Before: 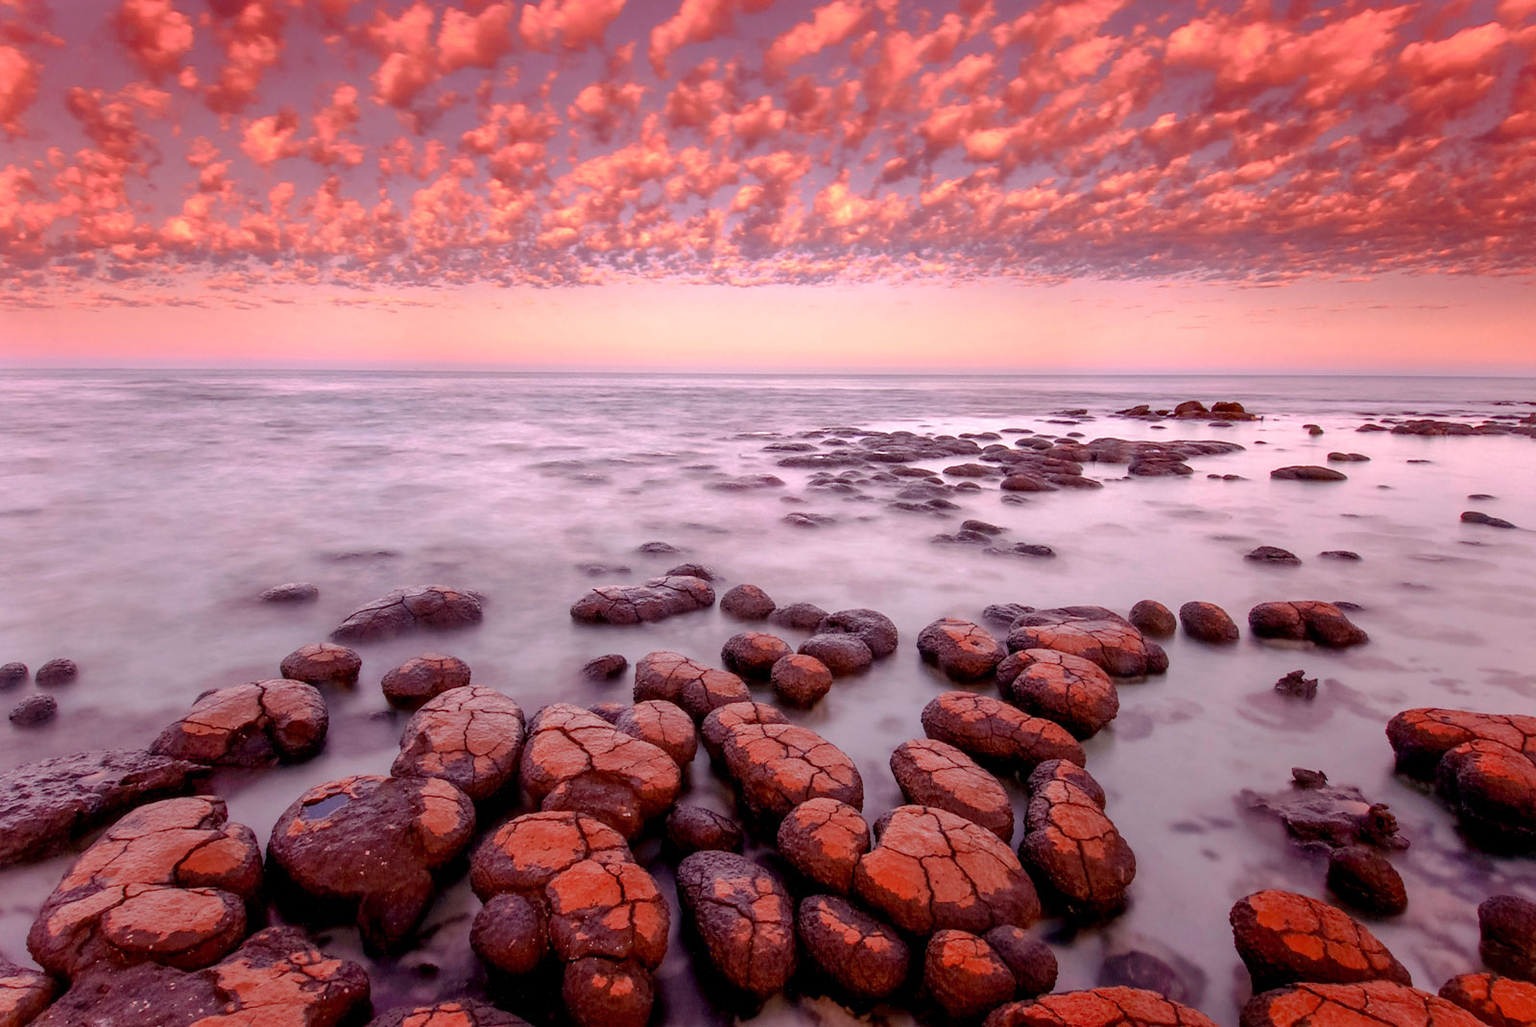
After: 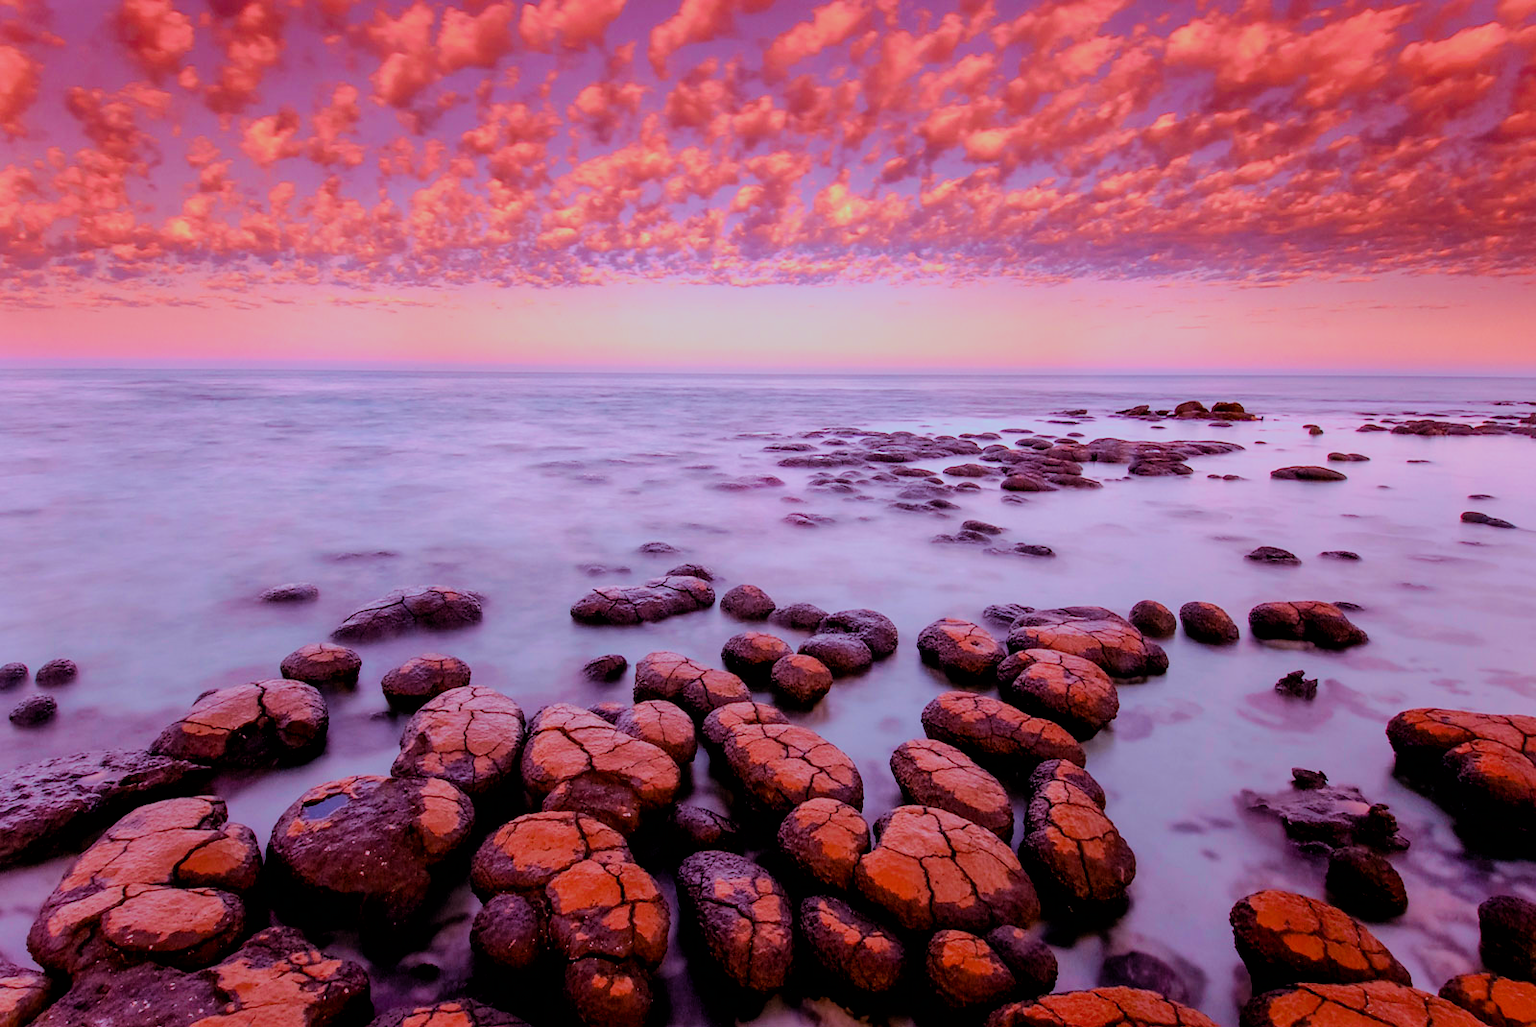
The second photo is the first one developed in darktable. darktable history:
filmic rgb: black relative exposure -4.14 EV, white relative exposure 5.1 EV, hardness 2.11, contrast 1.165
color balance rgb: linear chroma grading › global chroma 13.3%, global vibrance 41.49%
color calibration: illuminant Planckian (black body), x 0.378, y 0.375, temperature 4065 K
velvia: on, module defaults
